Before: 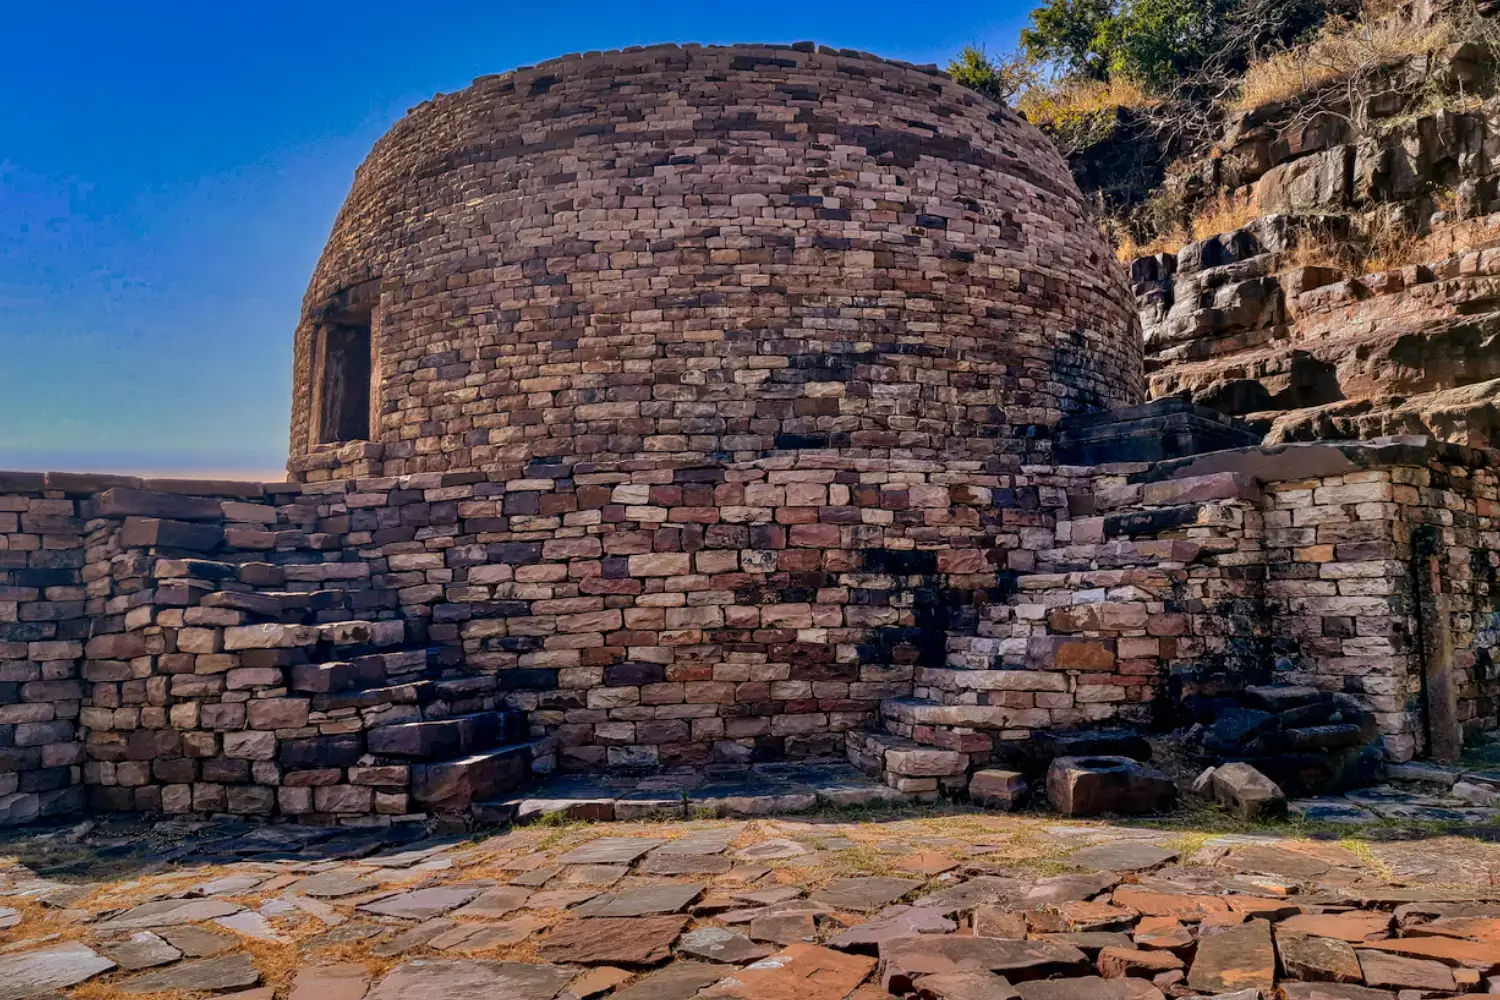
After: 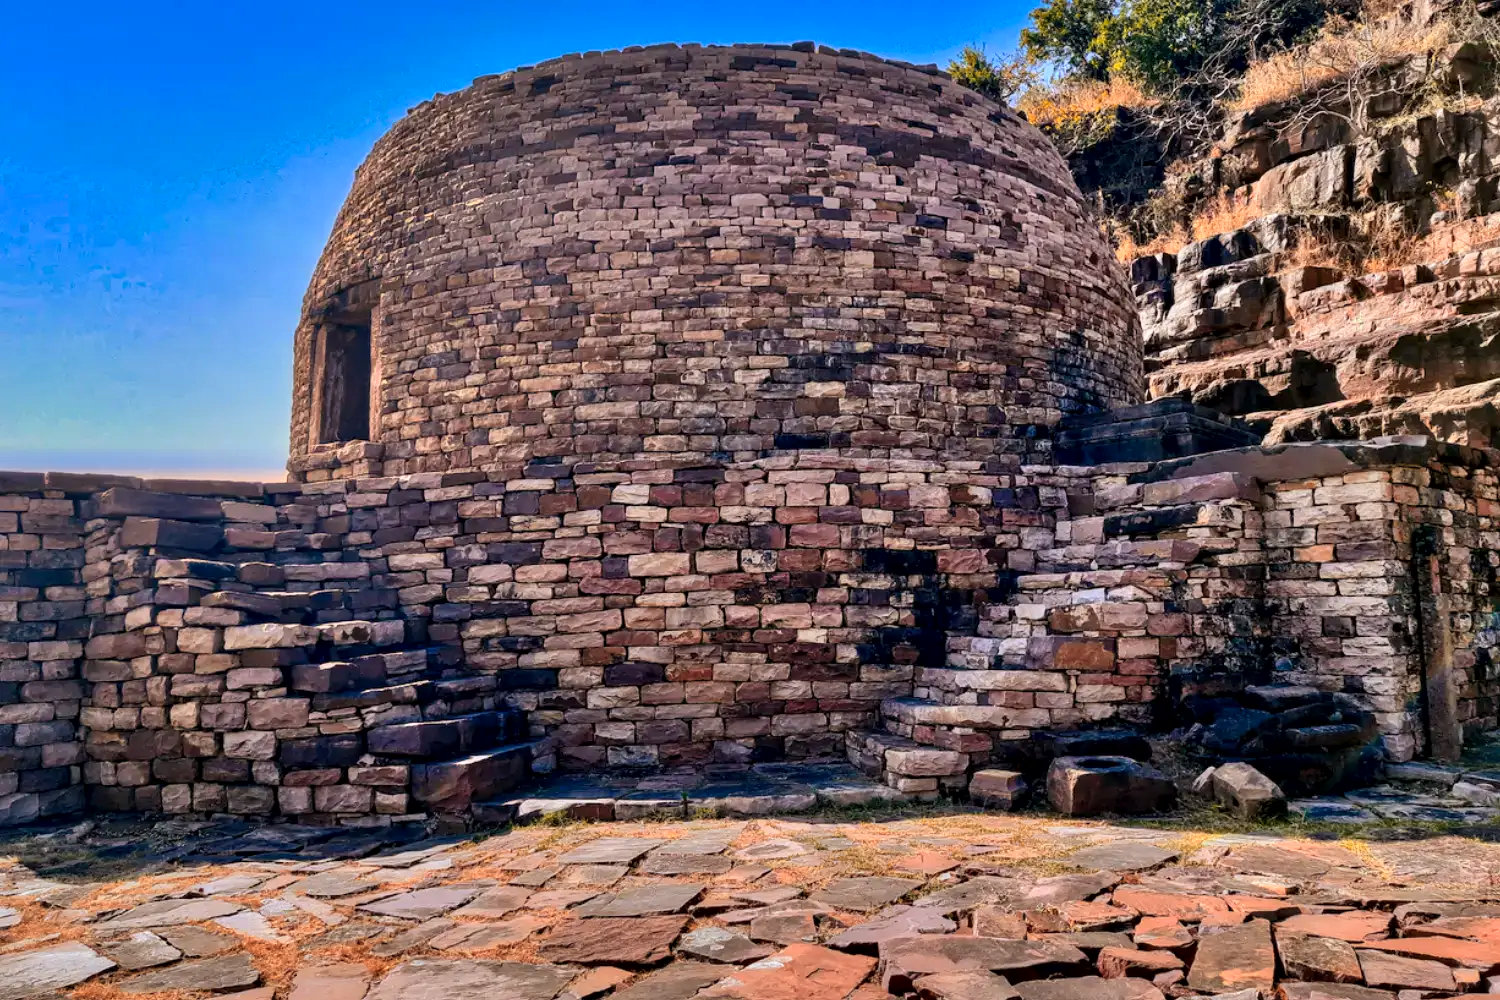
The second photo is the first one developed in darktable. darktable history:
tone equalizer: on, module defaults
contrast equalizer: y [[0.509, 0.517, 0.523, 0.523, 0.517, 0.509], [0.5 ×6], [0.5 ×6], [0 ×6], [0 ×6]]
color zones: curves: ch1 [(0, 0.469) (0.072, 0.457) (0.243, 0.494) (0.429, 0.5) (0.571, 0.5) (0.714, 0.5) (0.857, 0.5) (1, 0.469)]; ch2 [(0, 0.499) (0.143, 0.467) (0.242, 0.436) (0.429, 0.493) (0.571, 0.5) (0.714, 0.5) (0.857, 0.5) (1, 0.499)]
contrast brightness saturation: contrast 0.2, brightness 0.163, saturation 0.215
